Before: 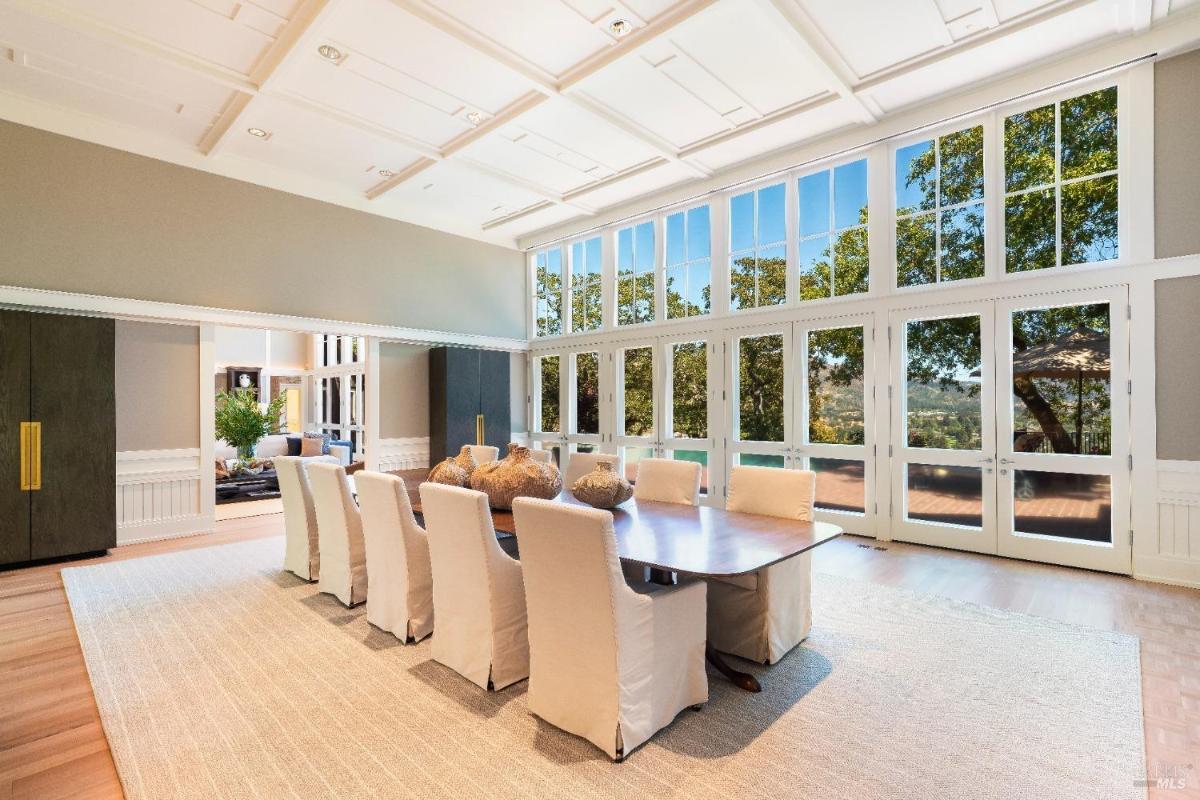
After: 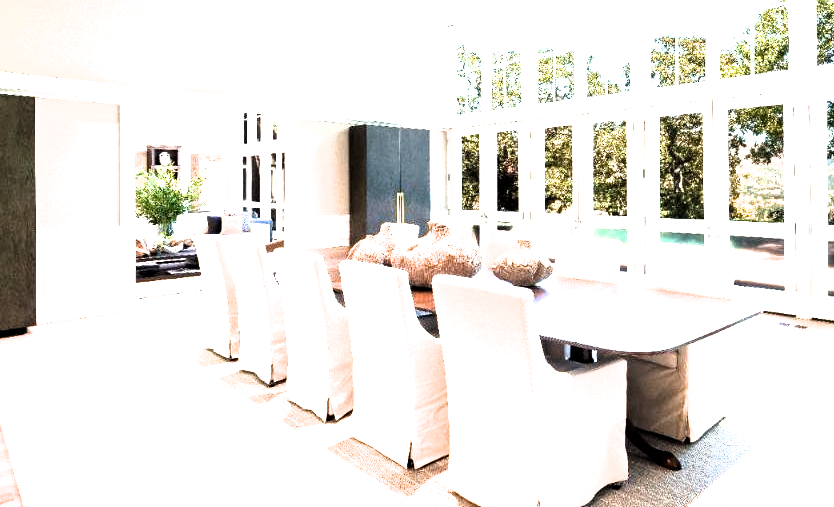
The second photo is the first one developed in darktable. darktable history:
exposure: black level correction 0, exposure 1.2 EV, compensate highlight preservation false
filmic rgb: black relative exposure -8.28 EV, white relative exposure 2.2 EV, hardness 7.17, latitude 85.54%, contrast 1.681, highlights saturation mix -3.18%, shadows ↔ highlights balance -2.8%
crop: left 6.74%, top 27.759%, right 23.742%, bottom 8.857%
